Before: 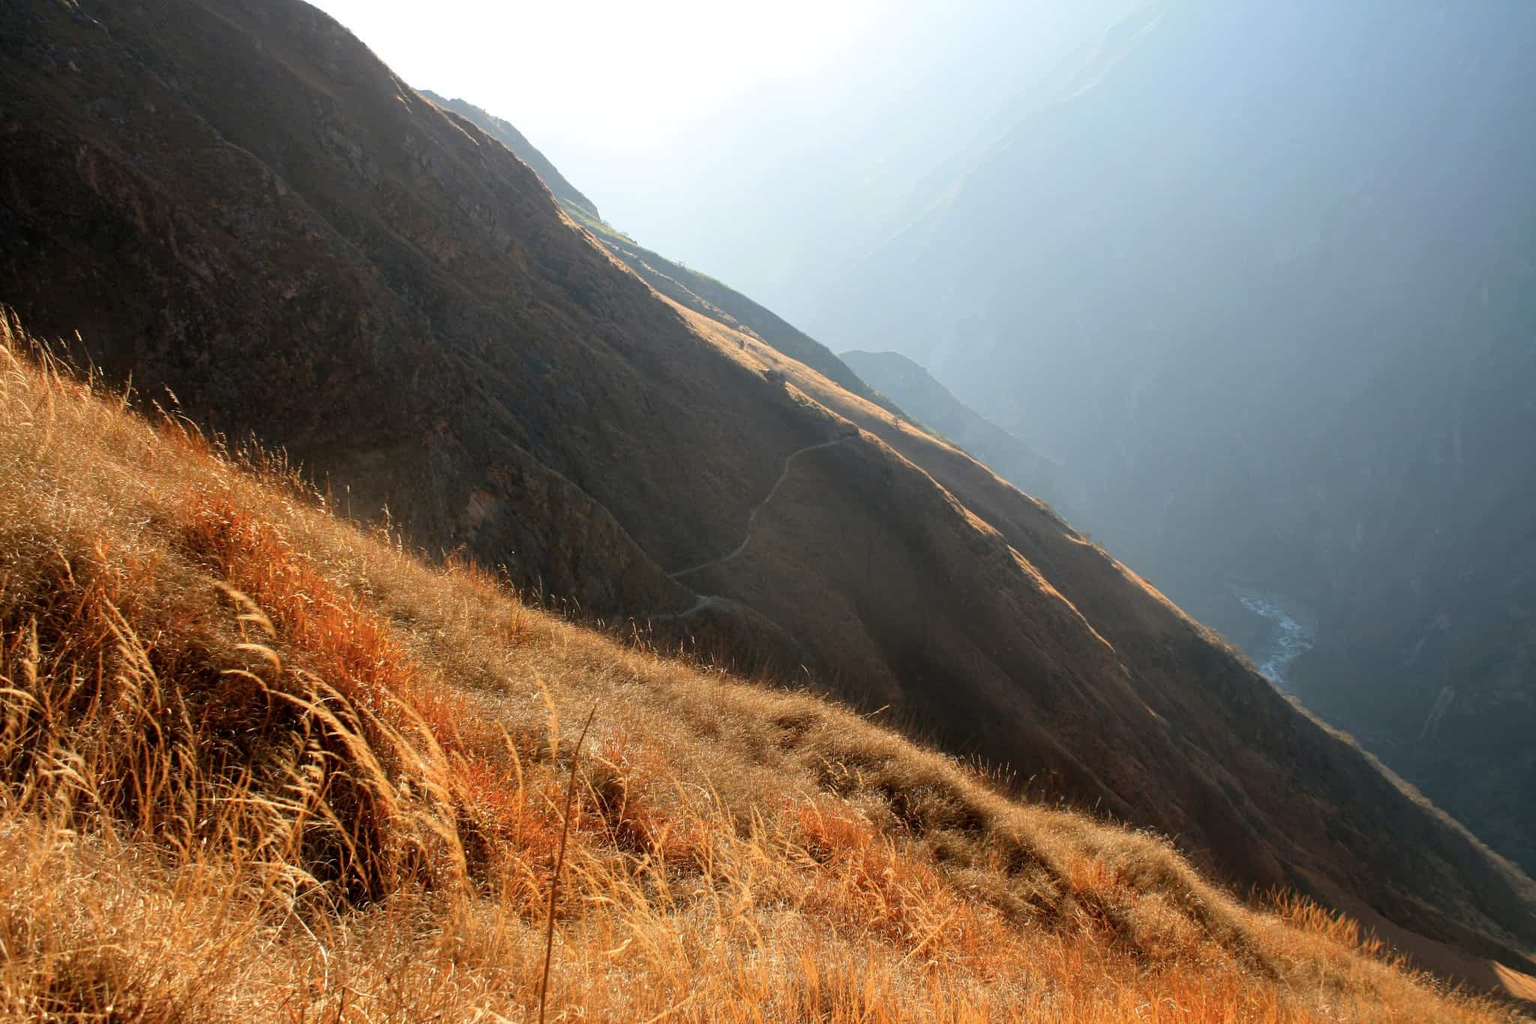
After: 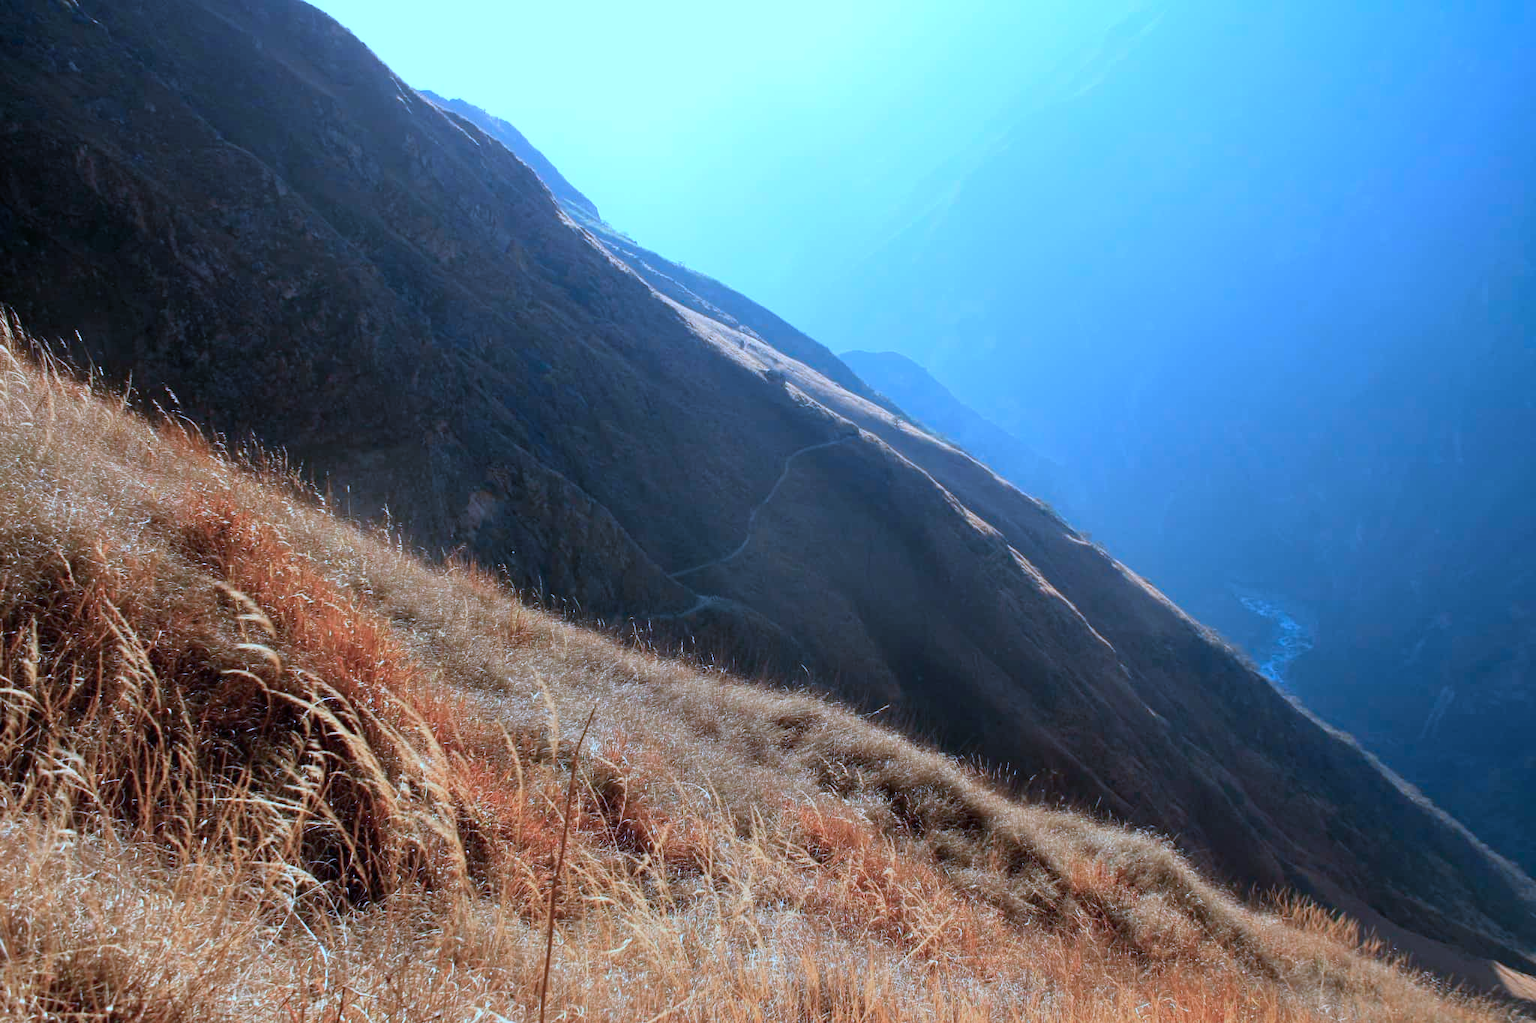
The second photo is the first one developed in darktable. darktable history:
color calibration: illuminant as shot in camera, x 0.44, y 0.413, temperature 2890.91 K
